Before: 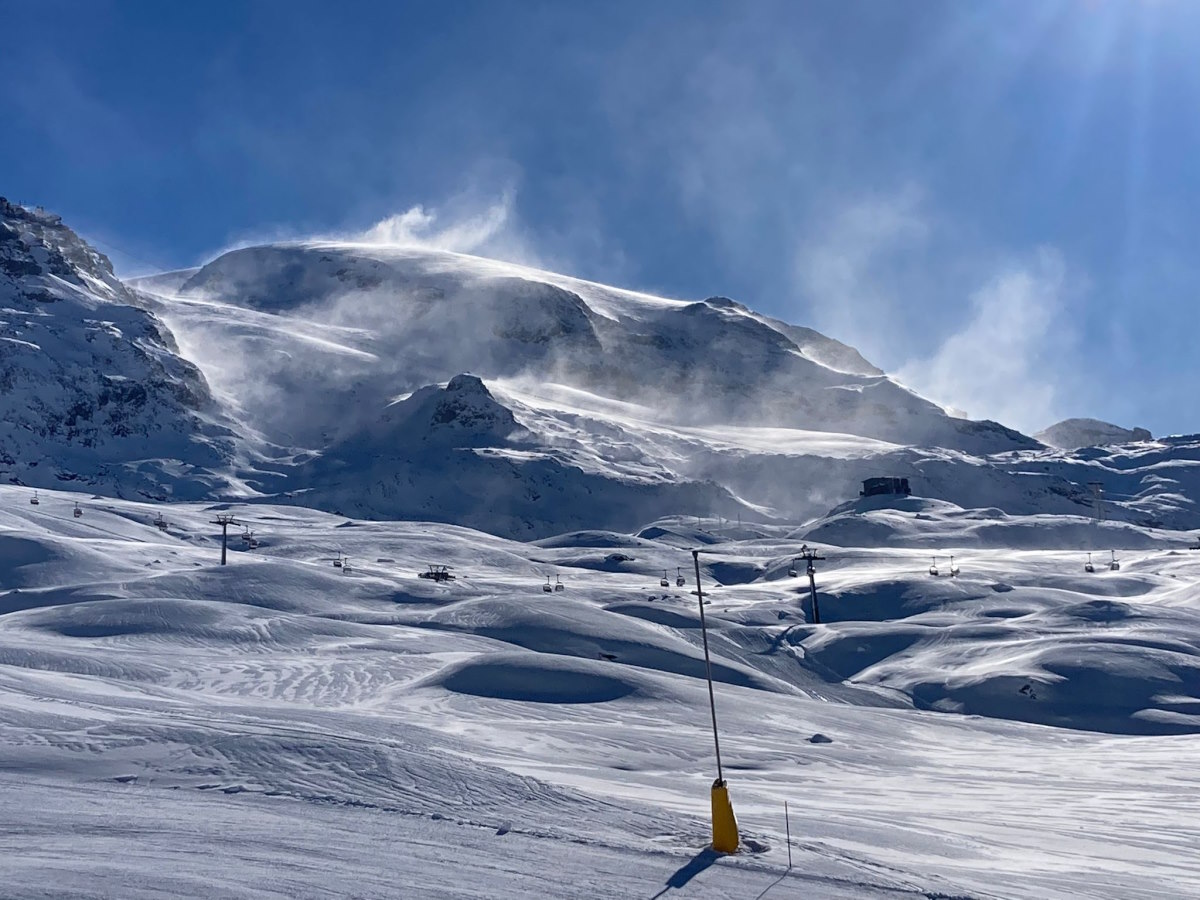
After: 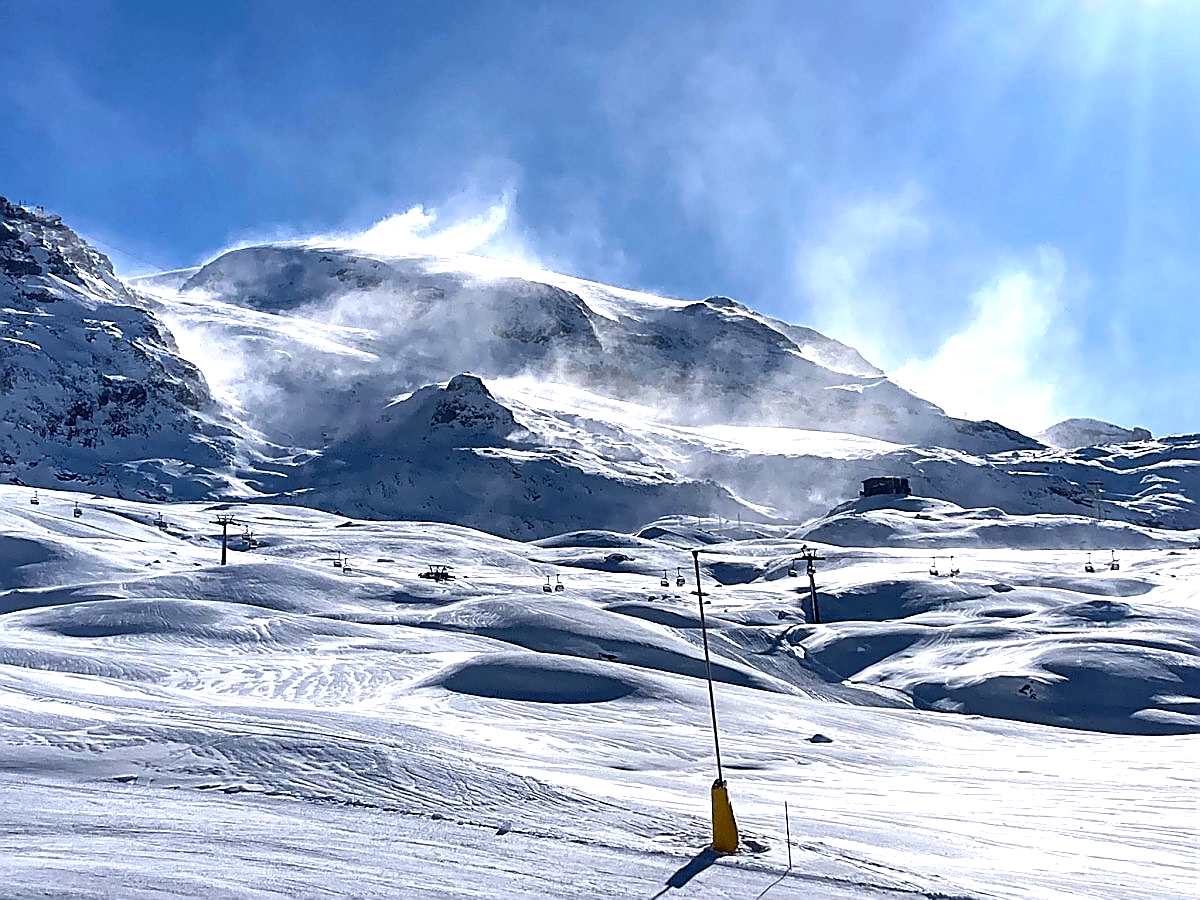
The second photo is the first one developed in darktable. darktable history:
exposure: exposure 0.403 EV, compensate highlight preservation false
sharpen: radius 1.383, amount 1.24, threshold 0.67
base curve: curves: ch0 [(0, 0) (0.297, 0.298) (1, 1)], preserve colors none
tone equalizer: -8 EV -0.732 EV, -7 EV -0.687 EV, -6 EV -0.625 EV, -5 EV -0.376 EV, -3 EV 0.372 EV, -2 EV 0.6 EV, -1 EV 0.689 EV, +0 EV 0.722 EV, edges refinement/feathering 500, mask exposure compensation -1.57 EV, preserve details no
